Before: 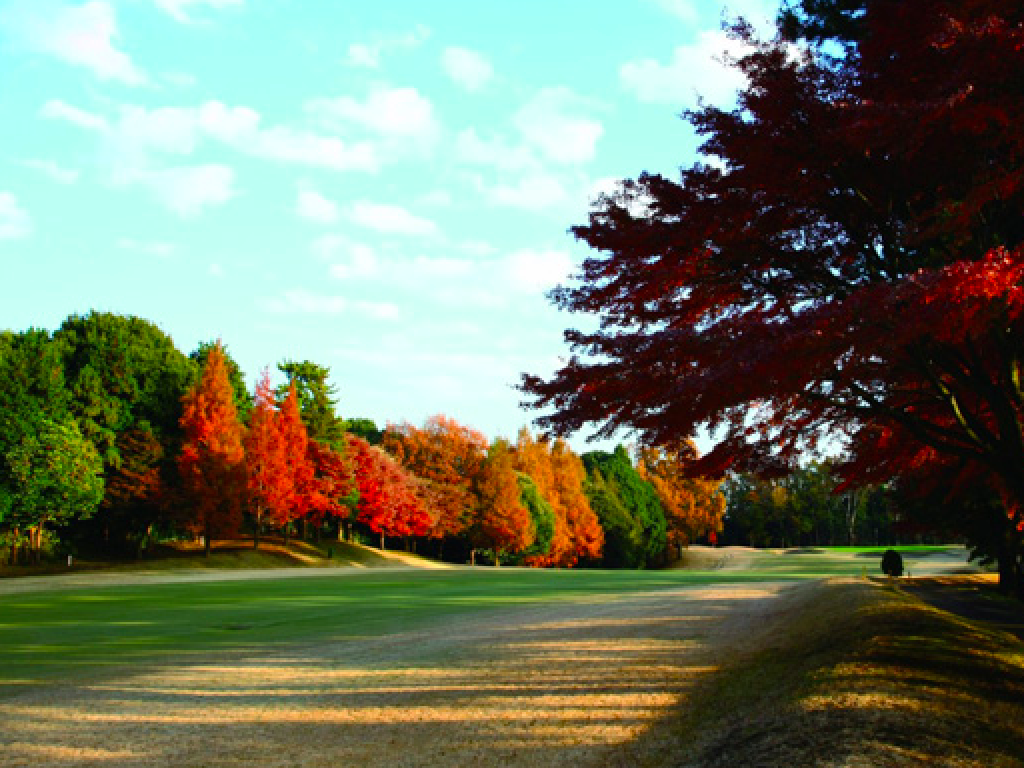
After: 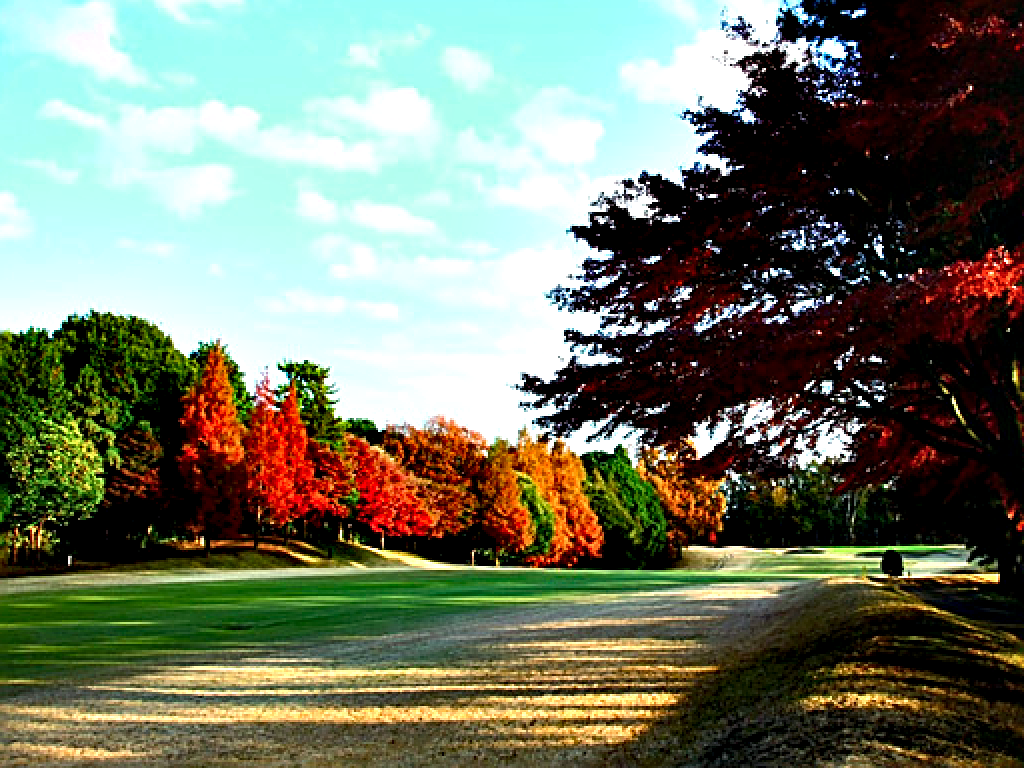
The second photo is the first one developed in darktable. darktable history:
contrast equalizer: octaves 7, y [[0.627 ×6], [0.563 ×6], [0 ×6], [0 ×6], [0 ×6]]
sharpen: radius 3.025, amount 0.757
